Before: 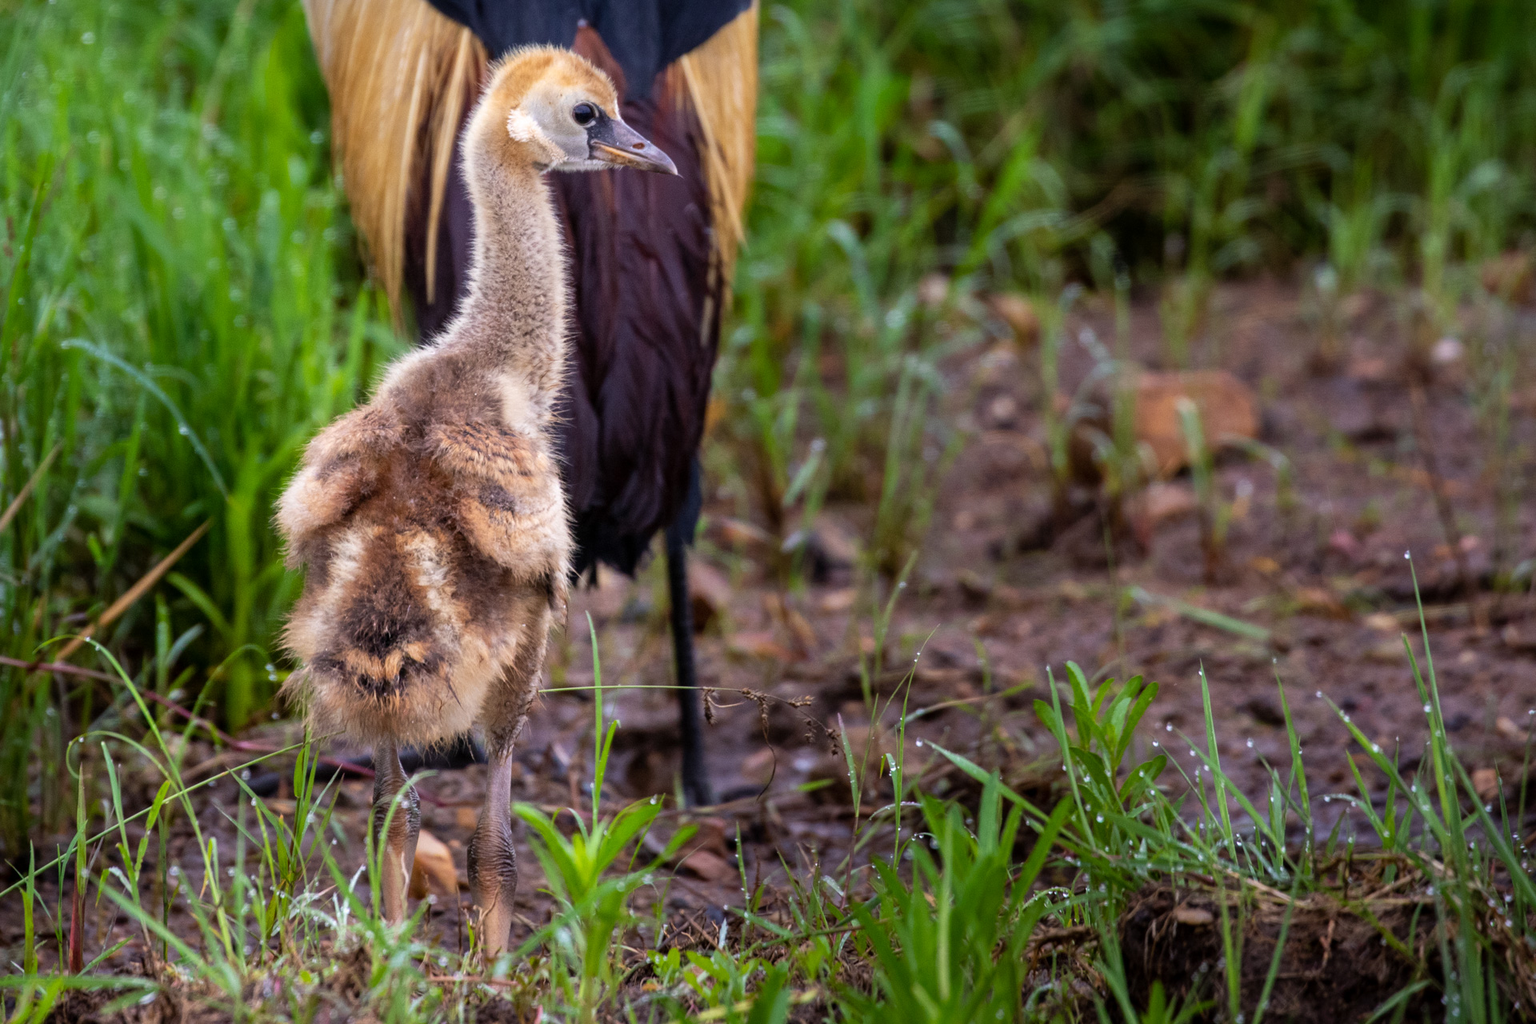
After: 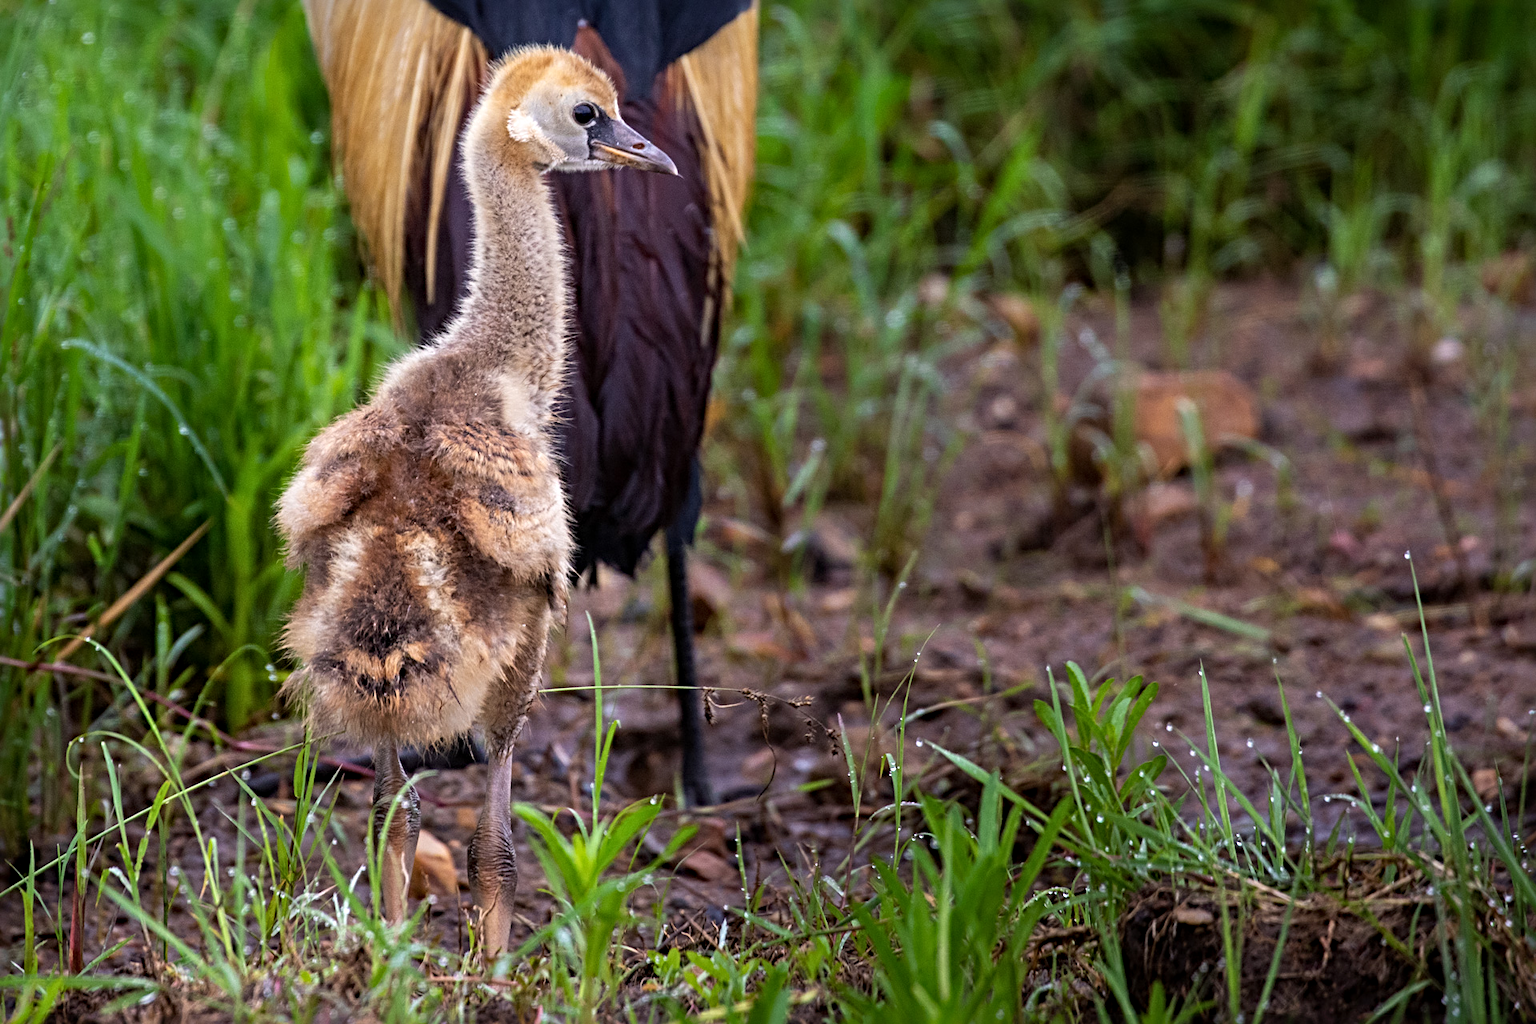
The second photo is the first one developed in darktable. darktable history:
sharpen: radius 4.901
